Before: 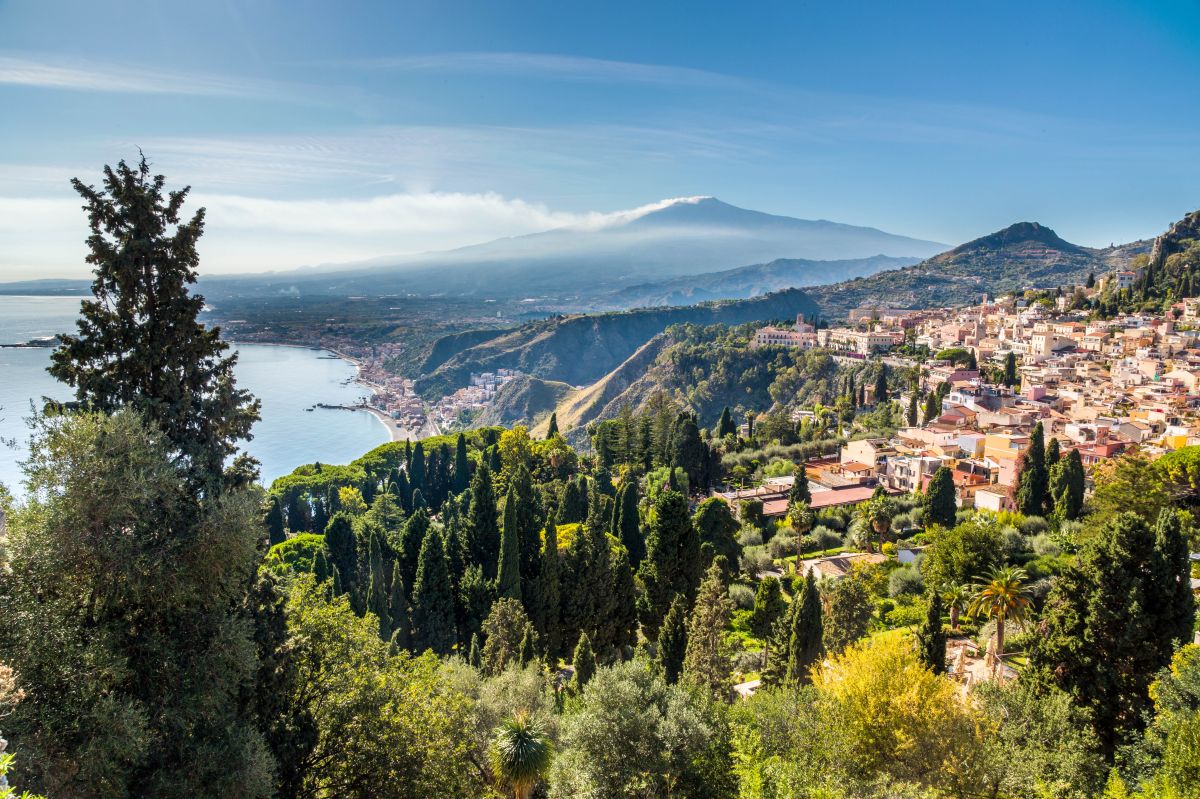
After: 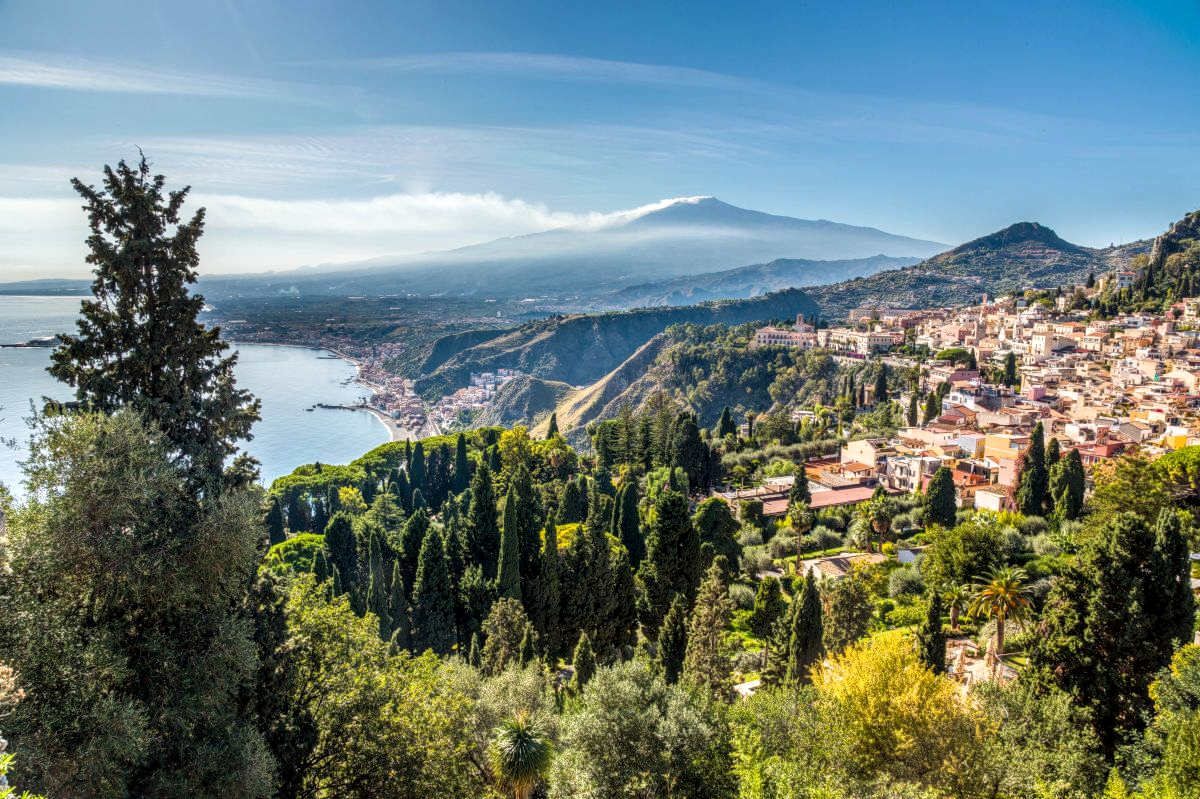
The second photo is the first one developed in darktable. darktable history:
tone equalizer: on, module defaults
levels: levels [0, 0.498, 0.996]
local contrast: on, module defaults
